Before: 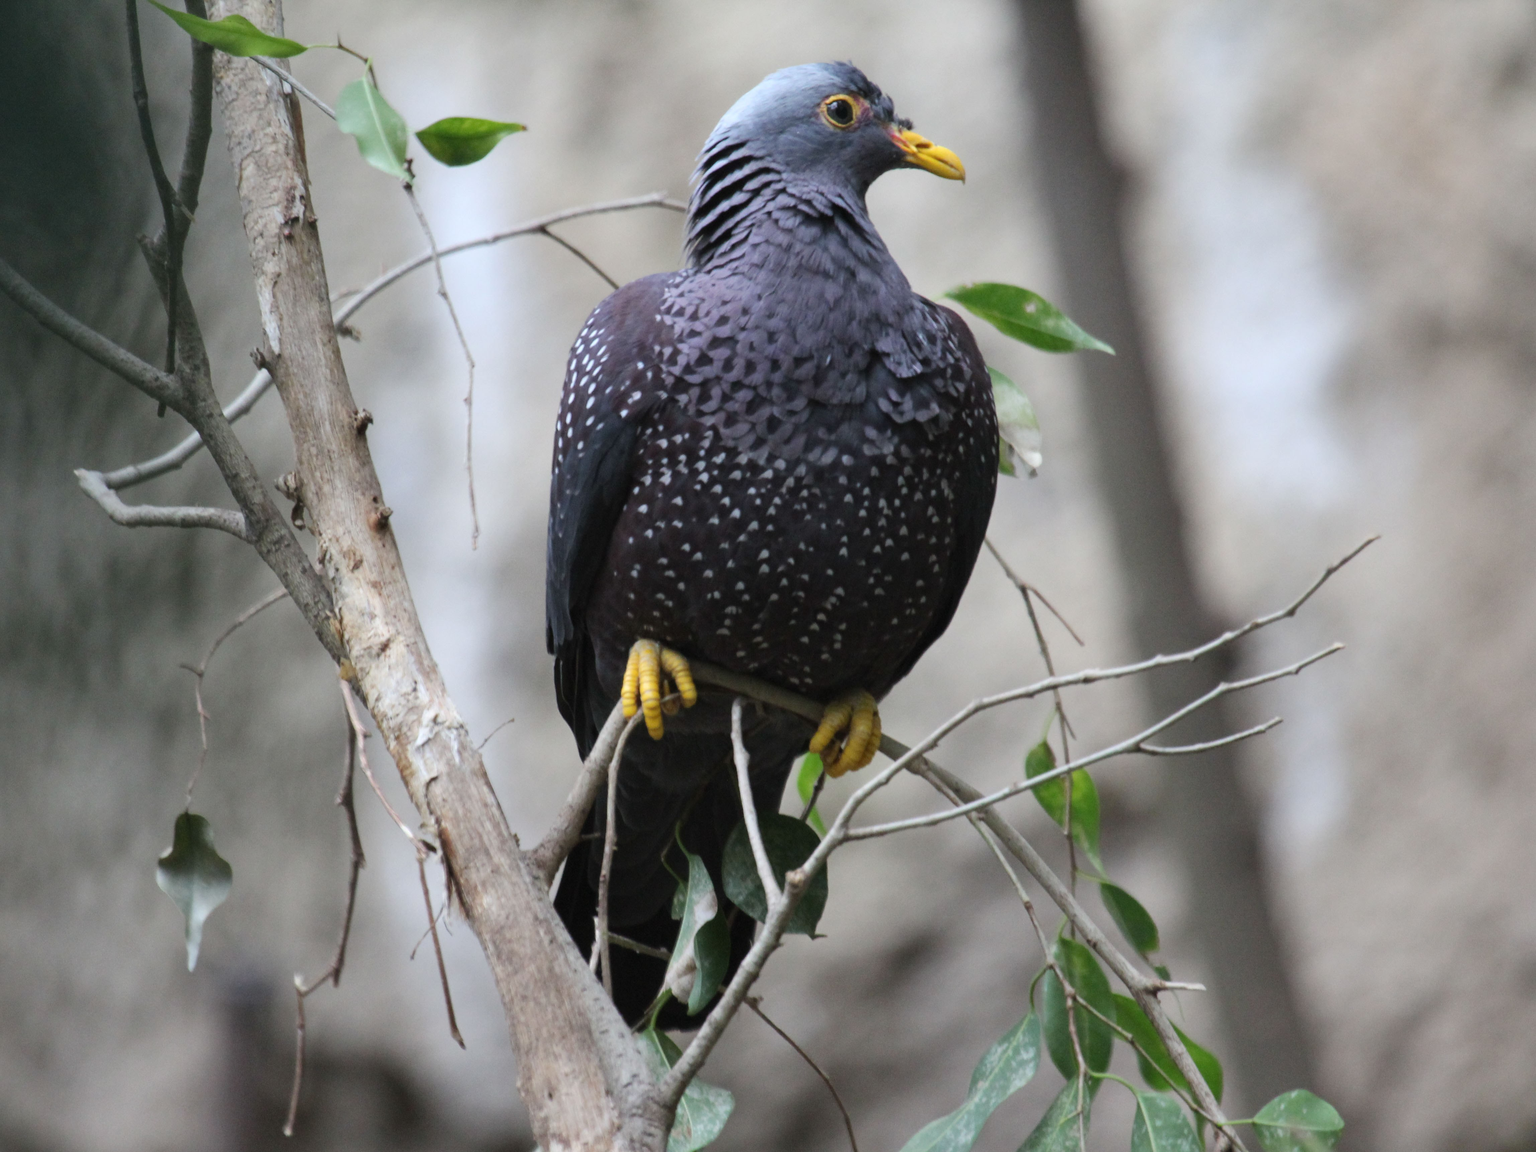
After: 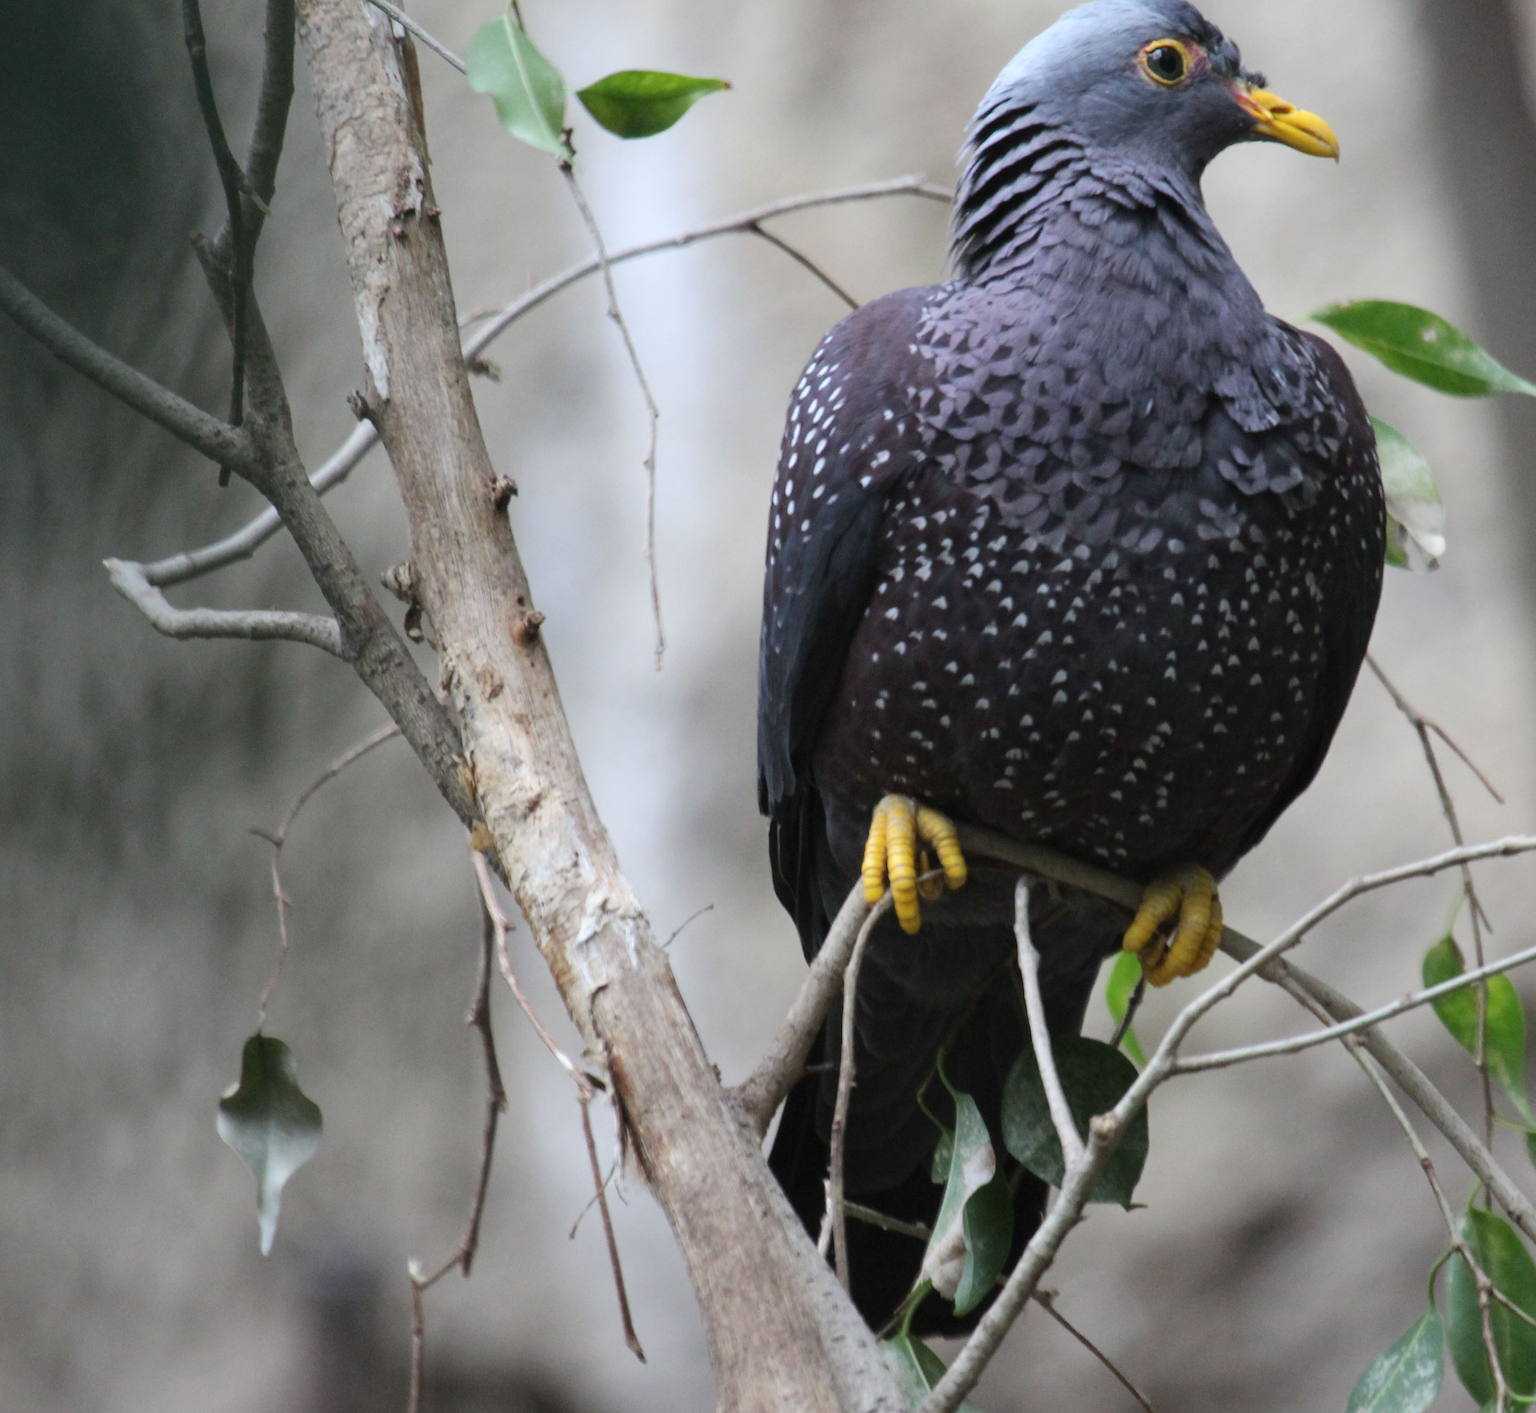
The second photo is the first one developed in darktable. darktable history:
crop: top 5.78%, right 27.898%, bottom 5.744%
